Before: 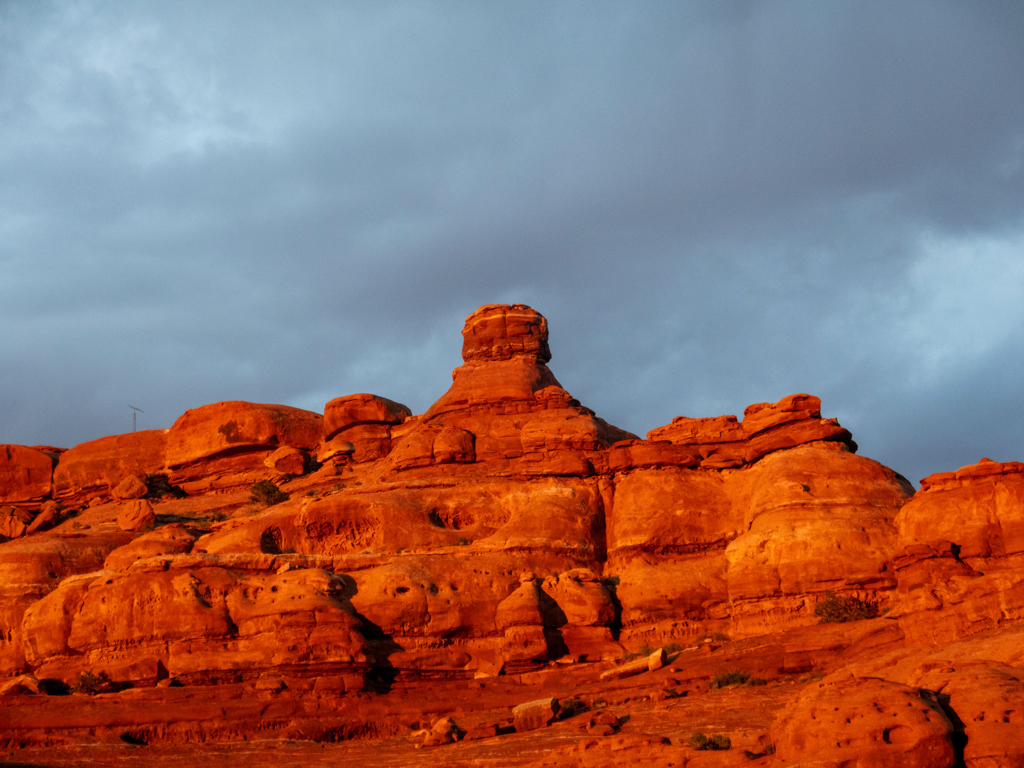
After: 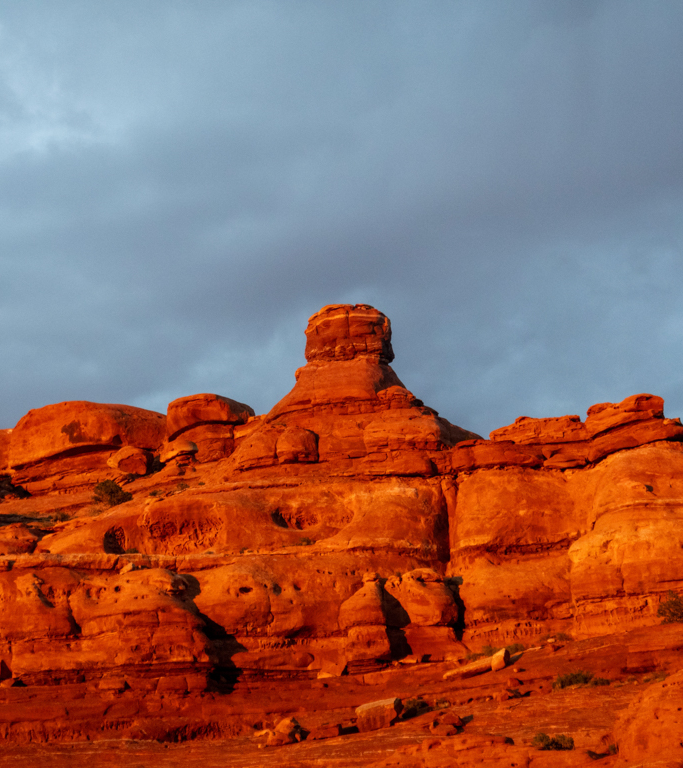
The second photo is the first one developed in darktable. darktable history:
crop and rotate: left 15.394%, right 17.855%
